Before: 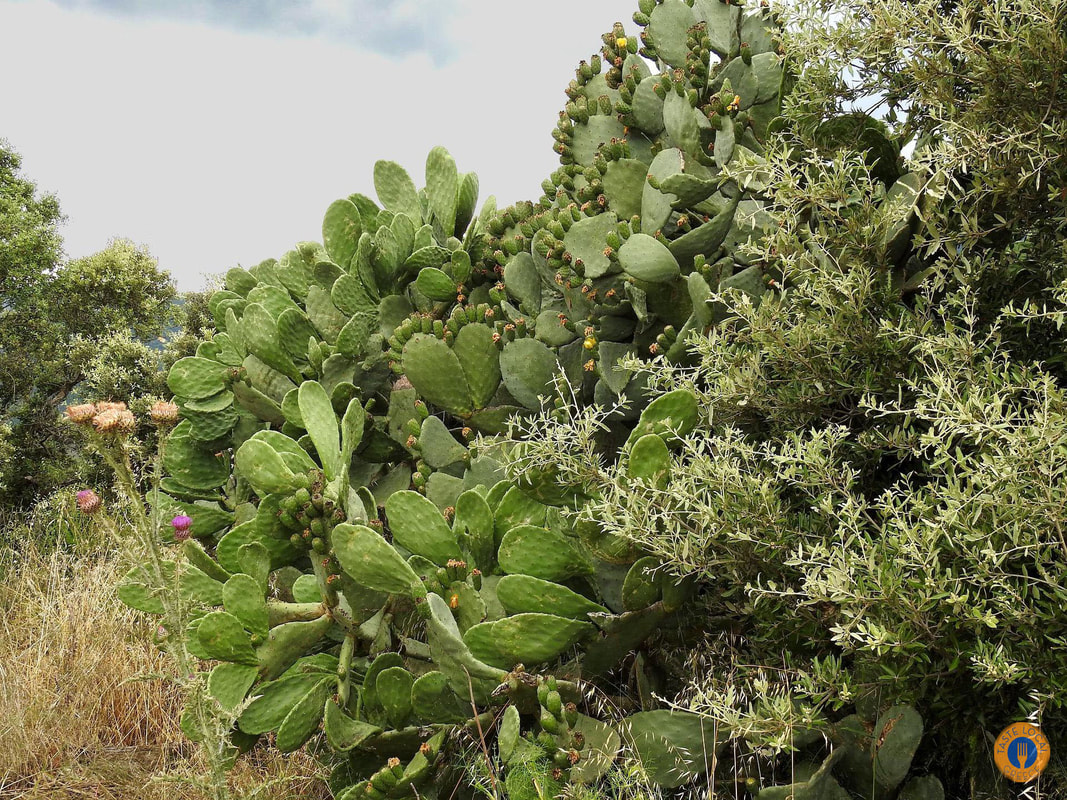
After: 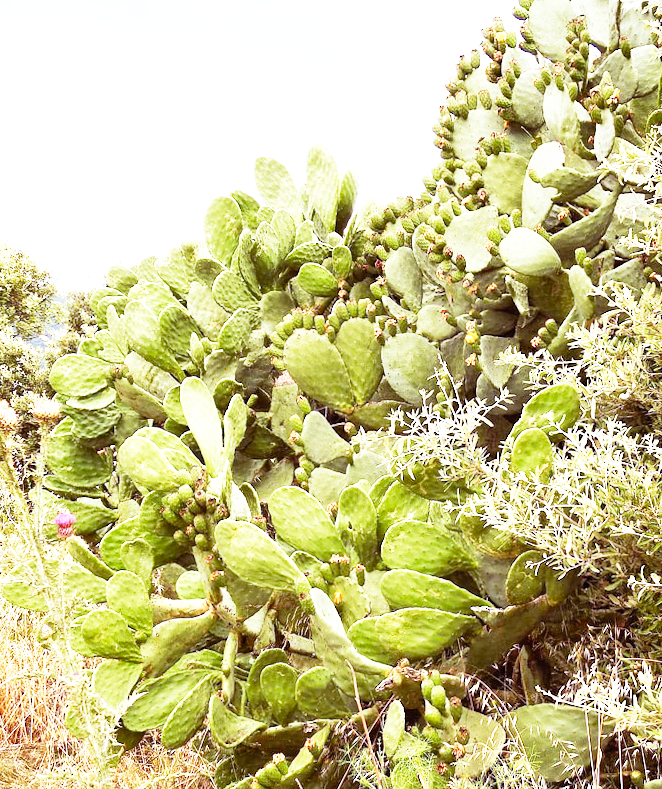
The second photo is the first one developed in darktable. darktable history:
exposure: black level correction 0, exposure 0.9 EV, compensate highlight preservation false
white balance: red 0.954, blue 1.079
shadows and highlights: shadows 32, highlights -32, soften with gaussian
base curve: curves: ch0 [(0, 0) (0.012, 0.01) (0.073, 0.168) (0.31, 0.711) (0.645, 0.957) (1, 1)], preserve colors none
rotate and perspective: rotation -0.45°, automatic cropping original format, crop left 0.008, crop right 0.992, crop top 0.012, crop bottom 0.988
crop: left 10.644%, right 26.528%
rgb levels: mode RGB, independent channels, levels [[0, 0.474, 1], [0, 0.5, 1], [0, 0.5, 1]]
